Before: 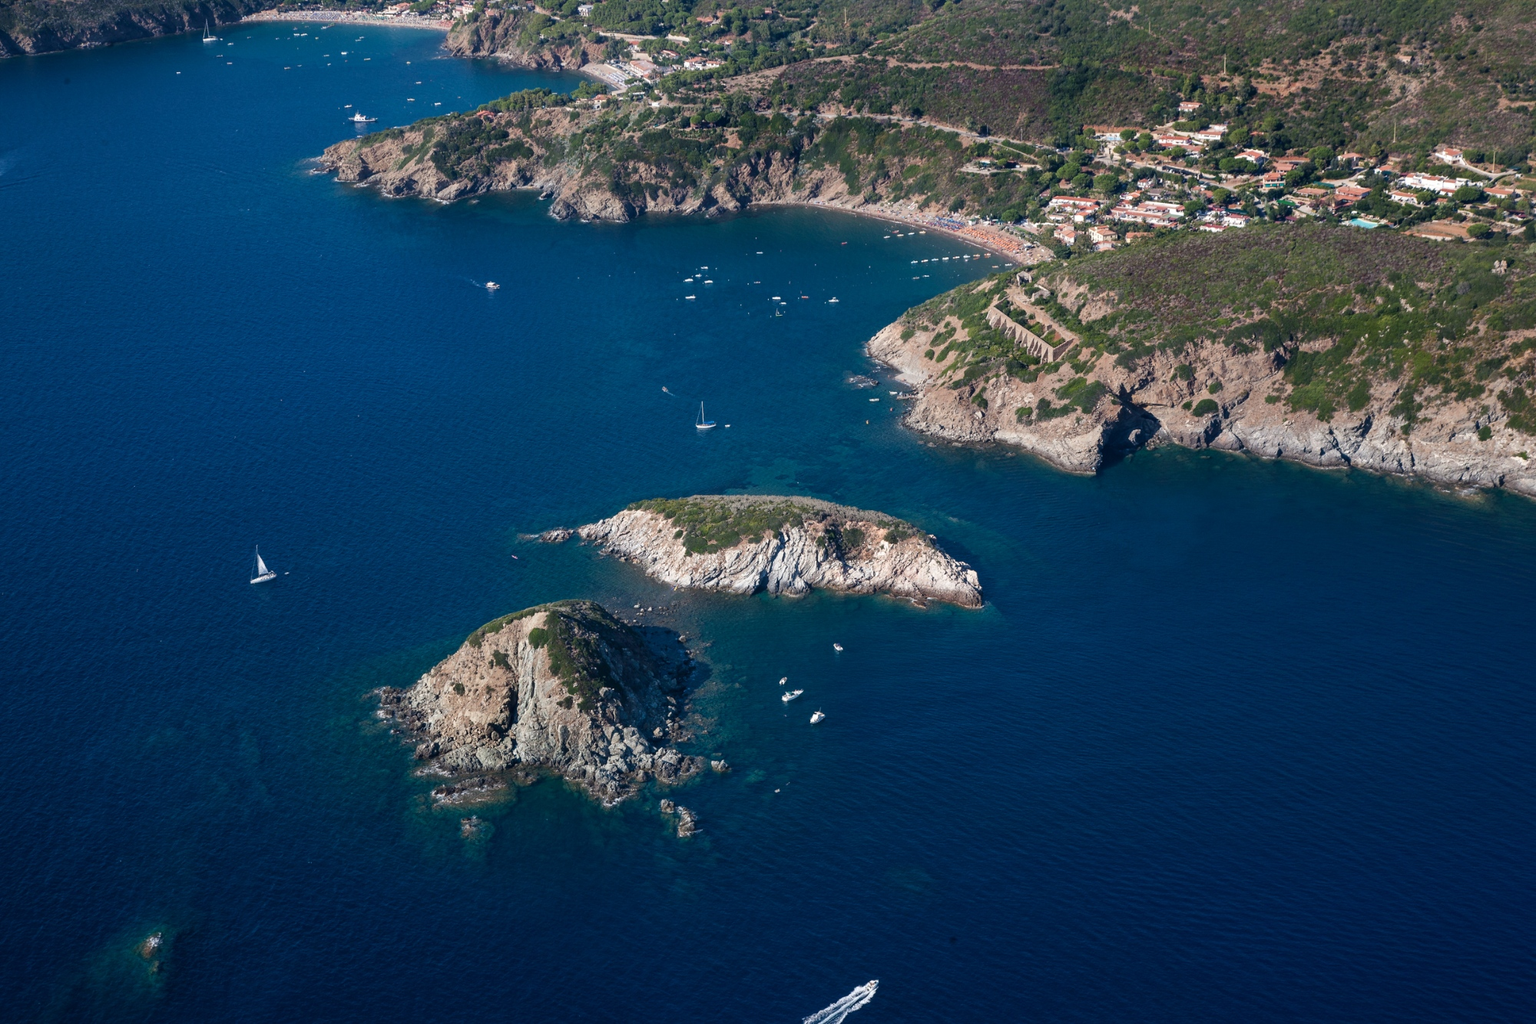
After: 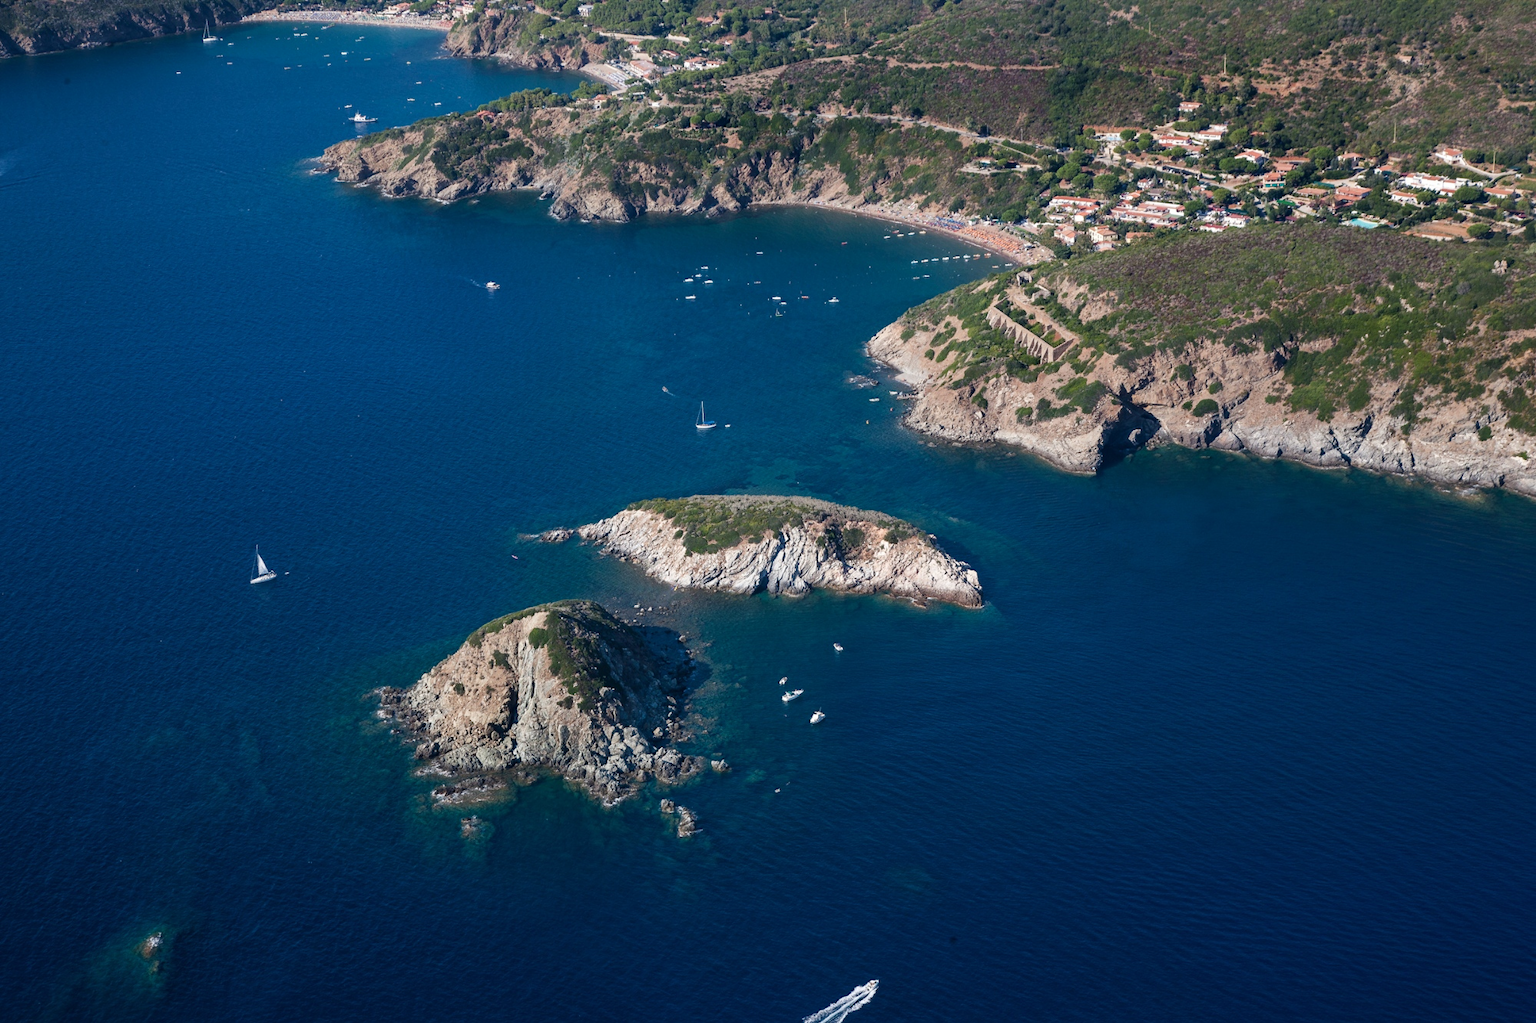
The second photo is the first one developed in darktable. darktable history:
base curve: curves: ch0 [(0, 0) (0.472, 0.508) (1, 1)], preserve colors none
